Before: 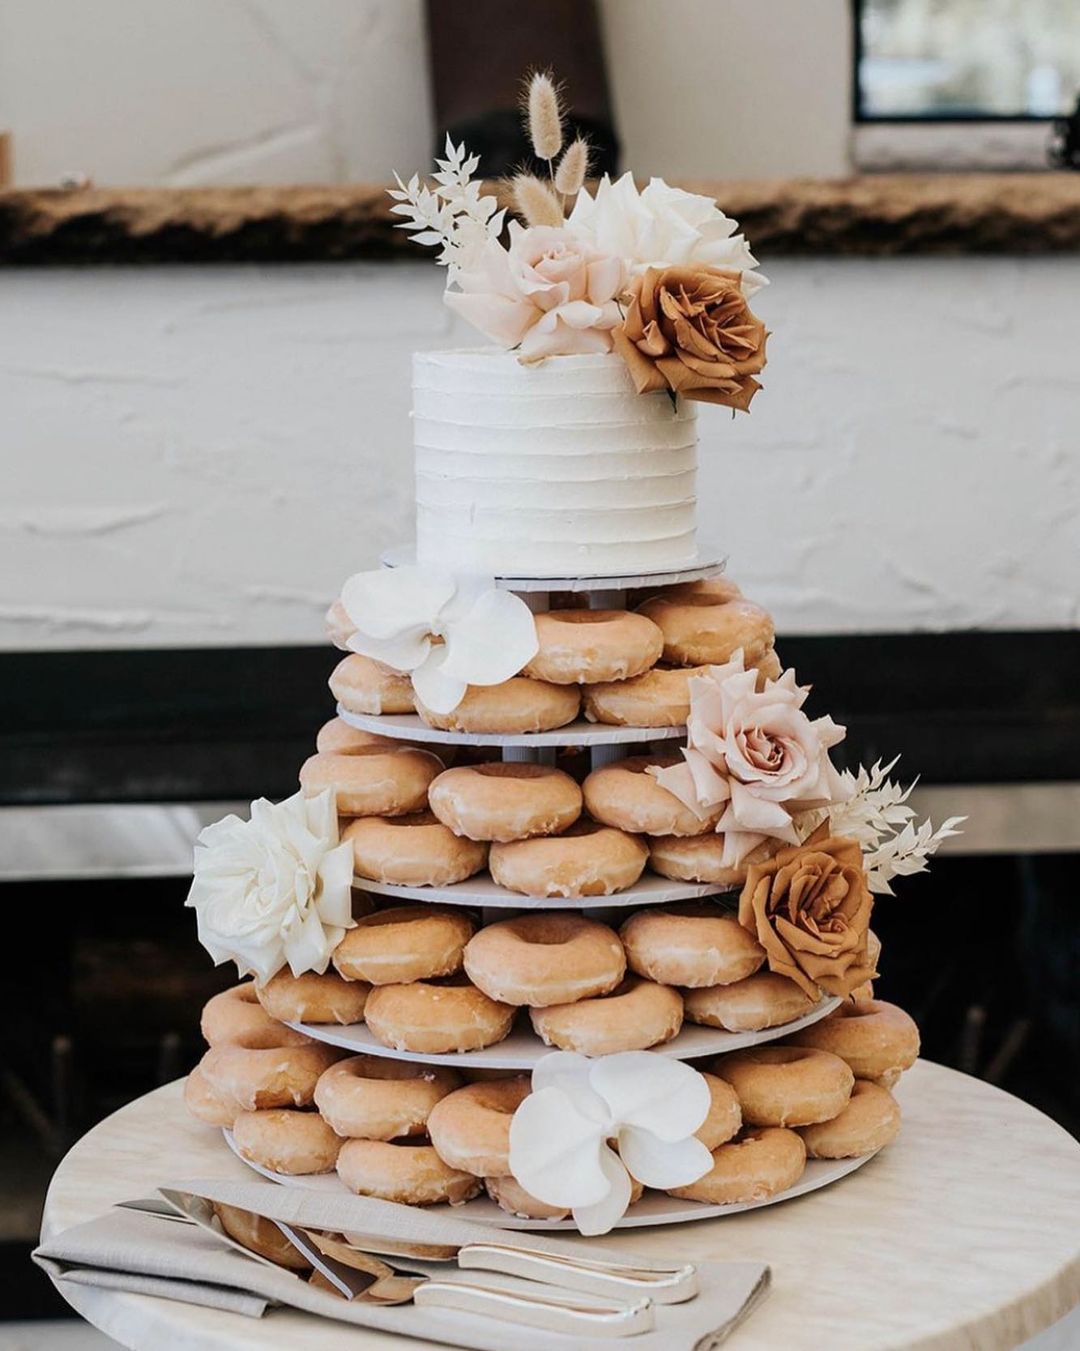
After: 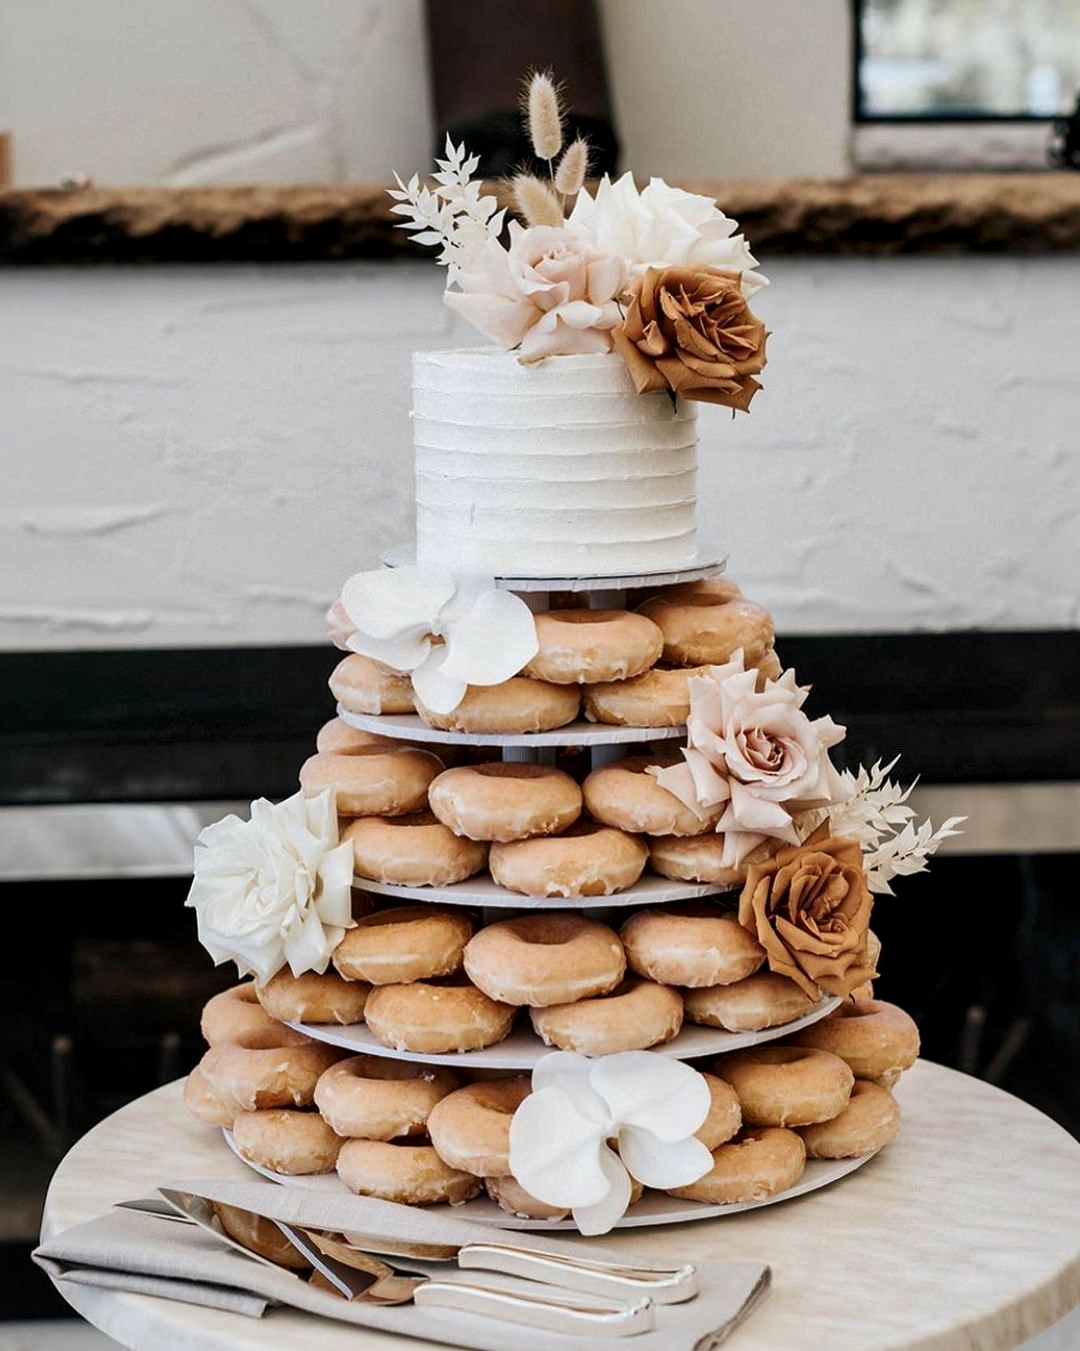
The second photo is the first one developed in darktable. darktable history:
local contrast: mode bilateral grid, contrast 25, coarseness 60, detail 151%, midtone range 0.2
